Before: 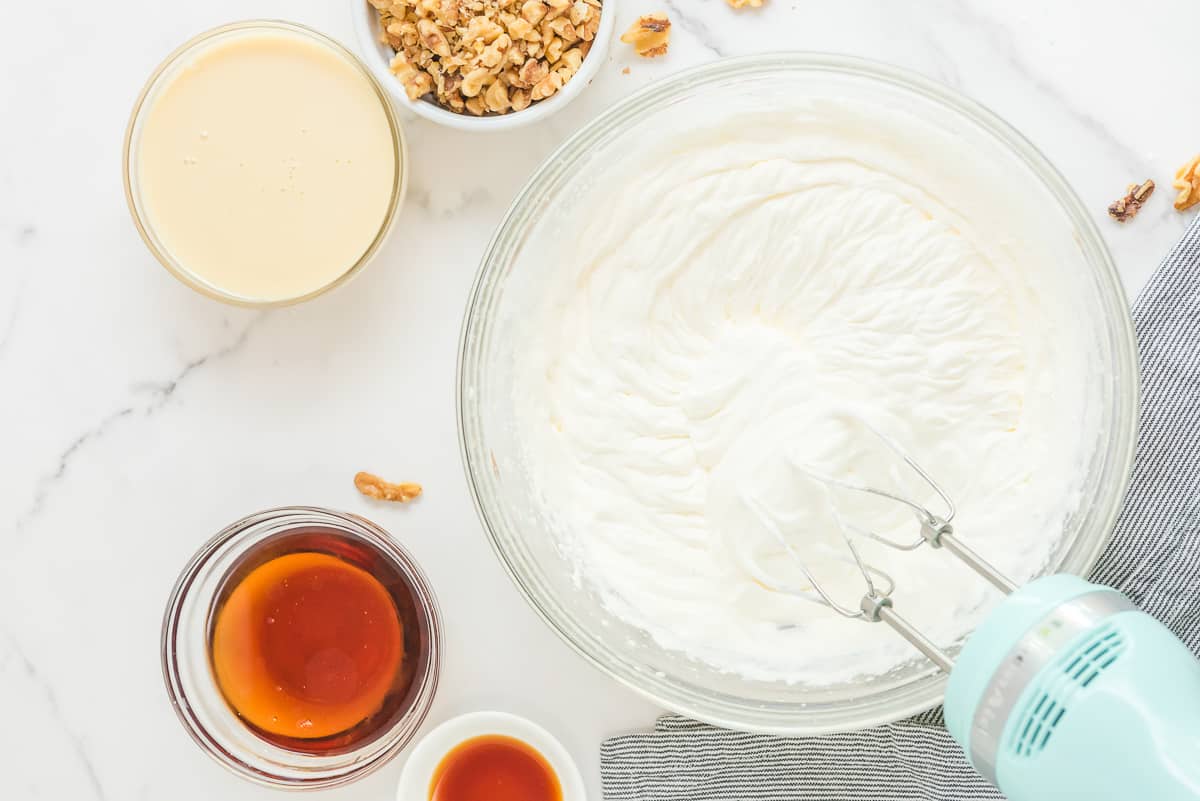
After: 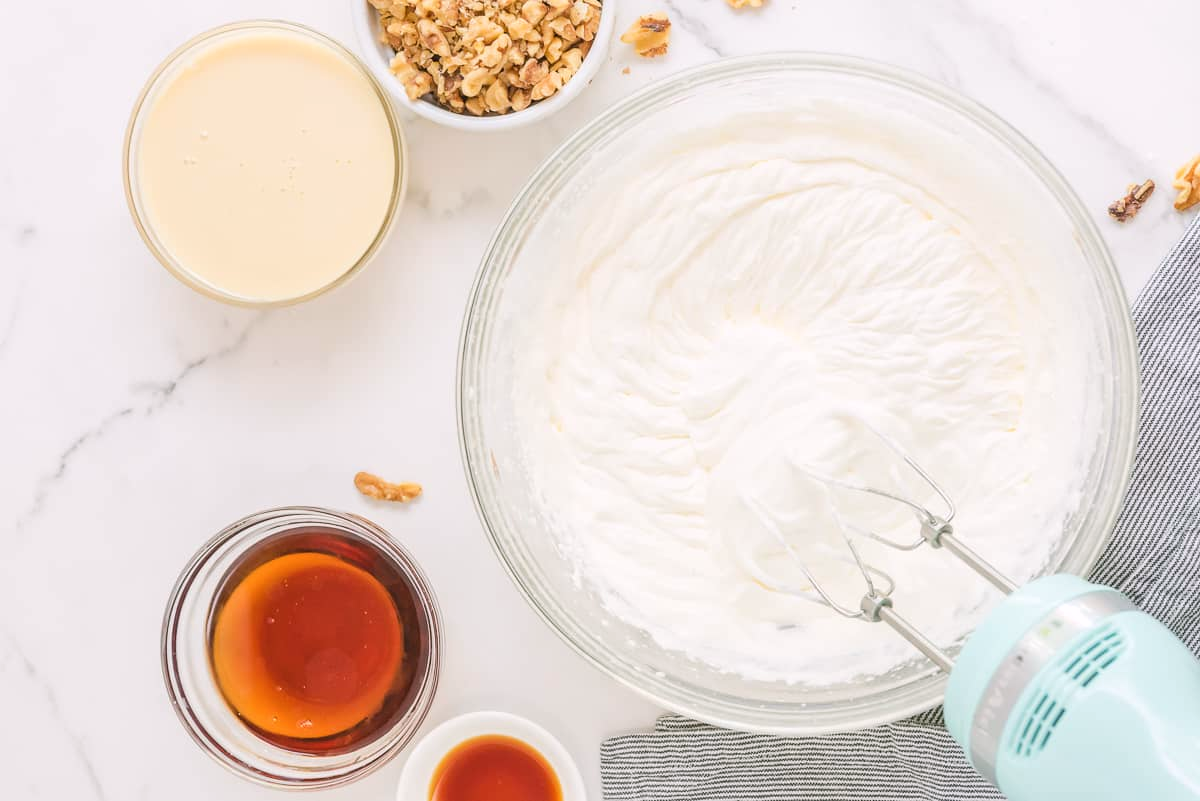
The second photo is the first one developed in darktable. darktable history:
color correction: highlights a* 3.14, highlights b* -1.57, shadows a* -0.077, shadows b* 2.05, saturation 0.984
